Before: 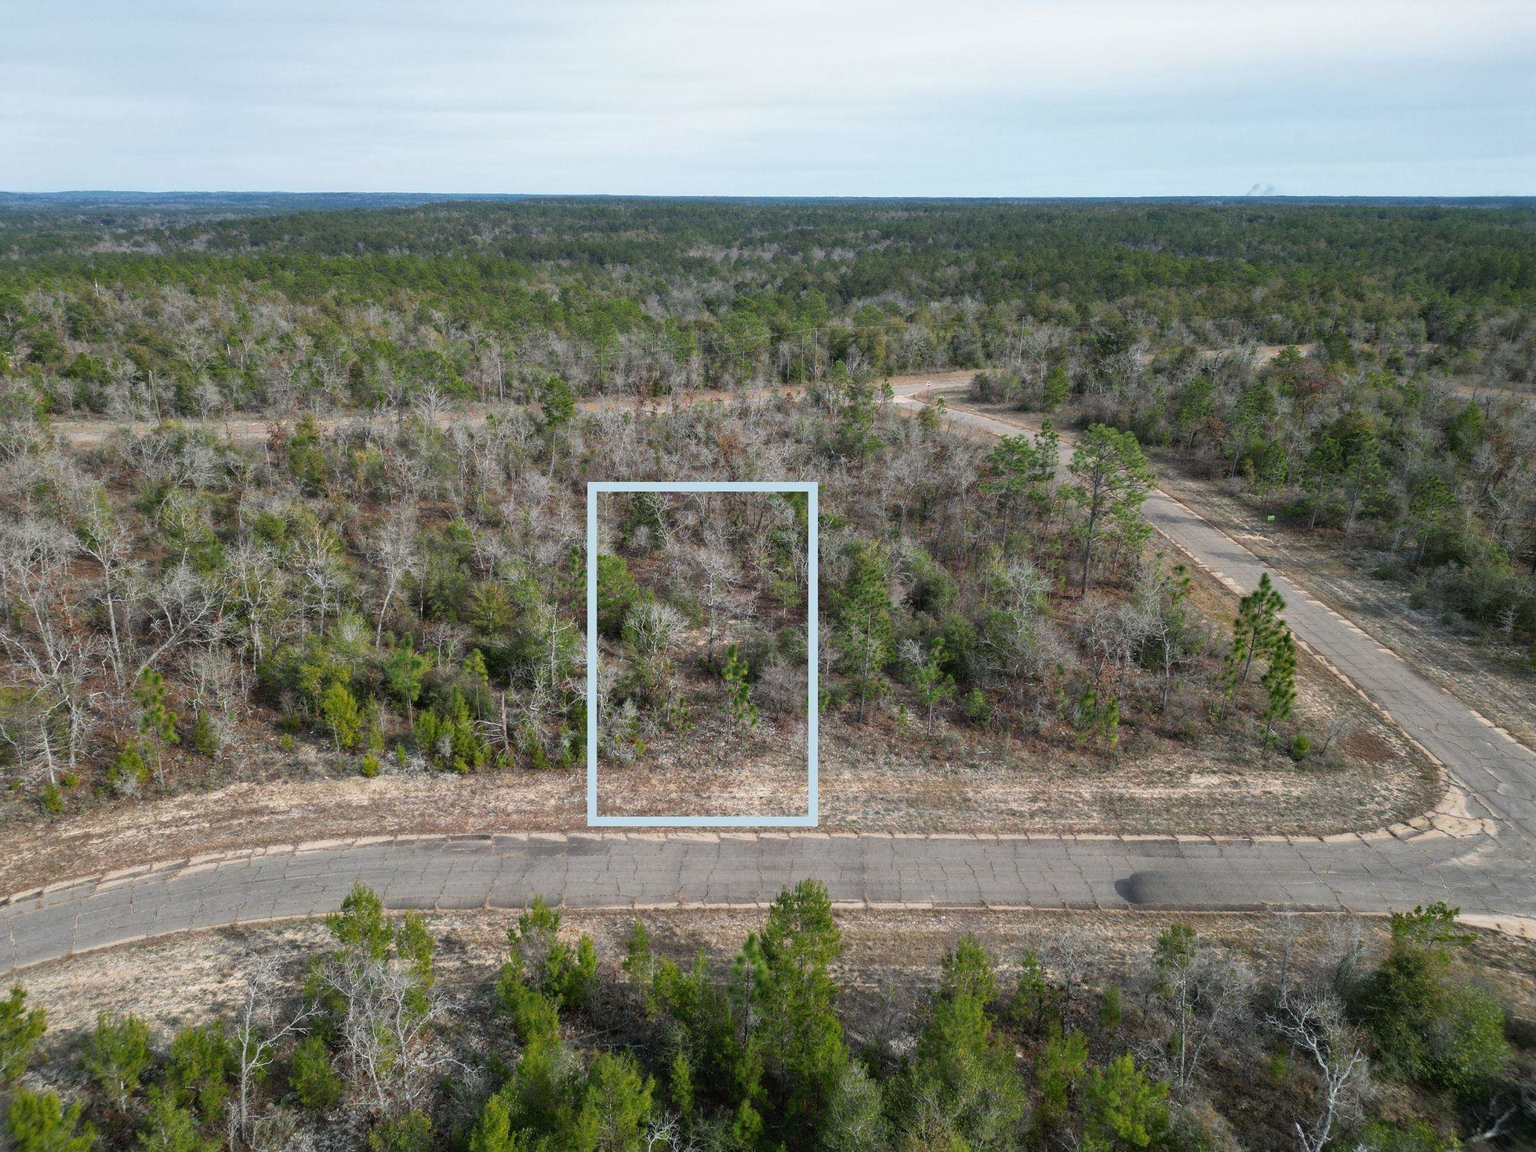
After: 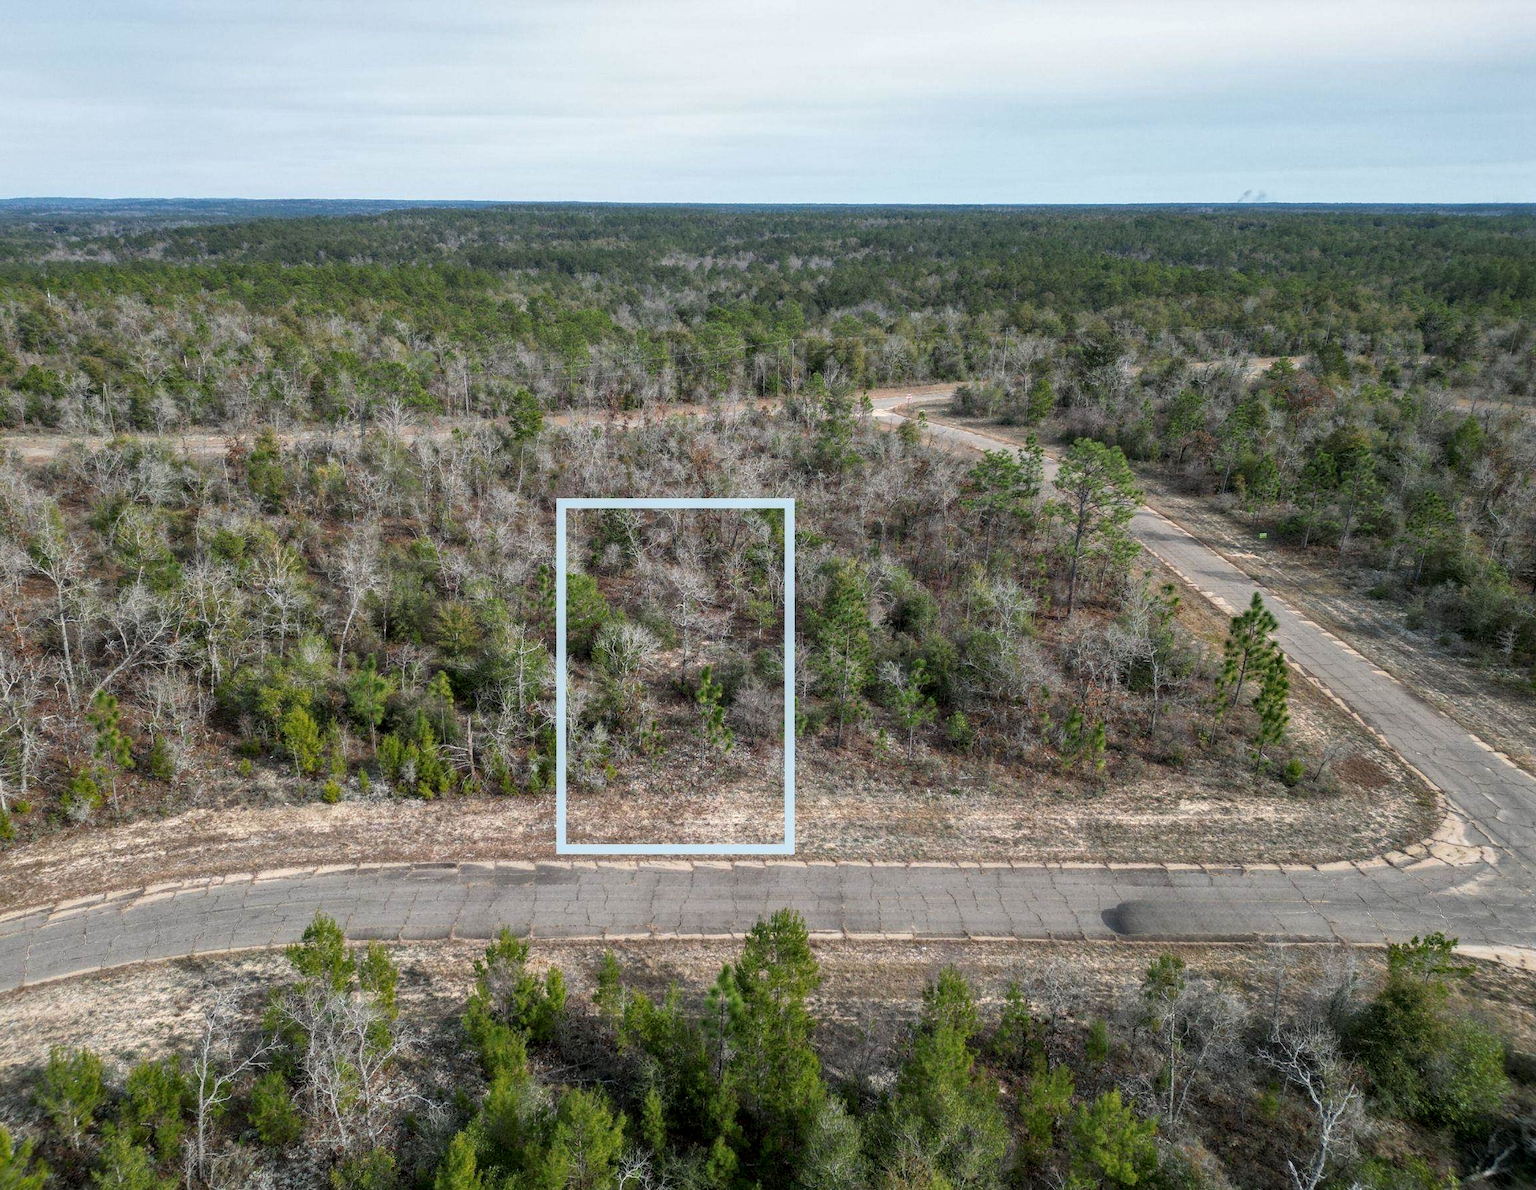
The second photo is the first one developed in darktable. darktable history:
local contrast: on, module defaults
crop and rotate: left 3.238%
